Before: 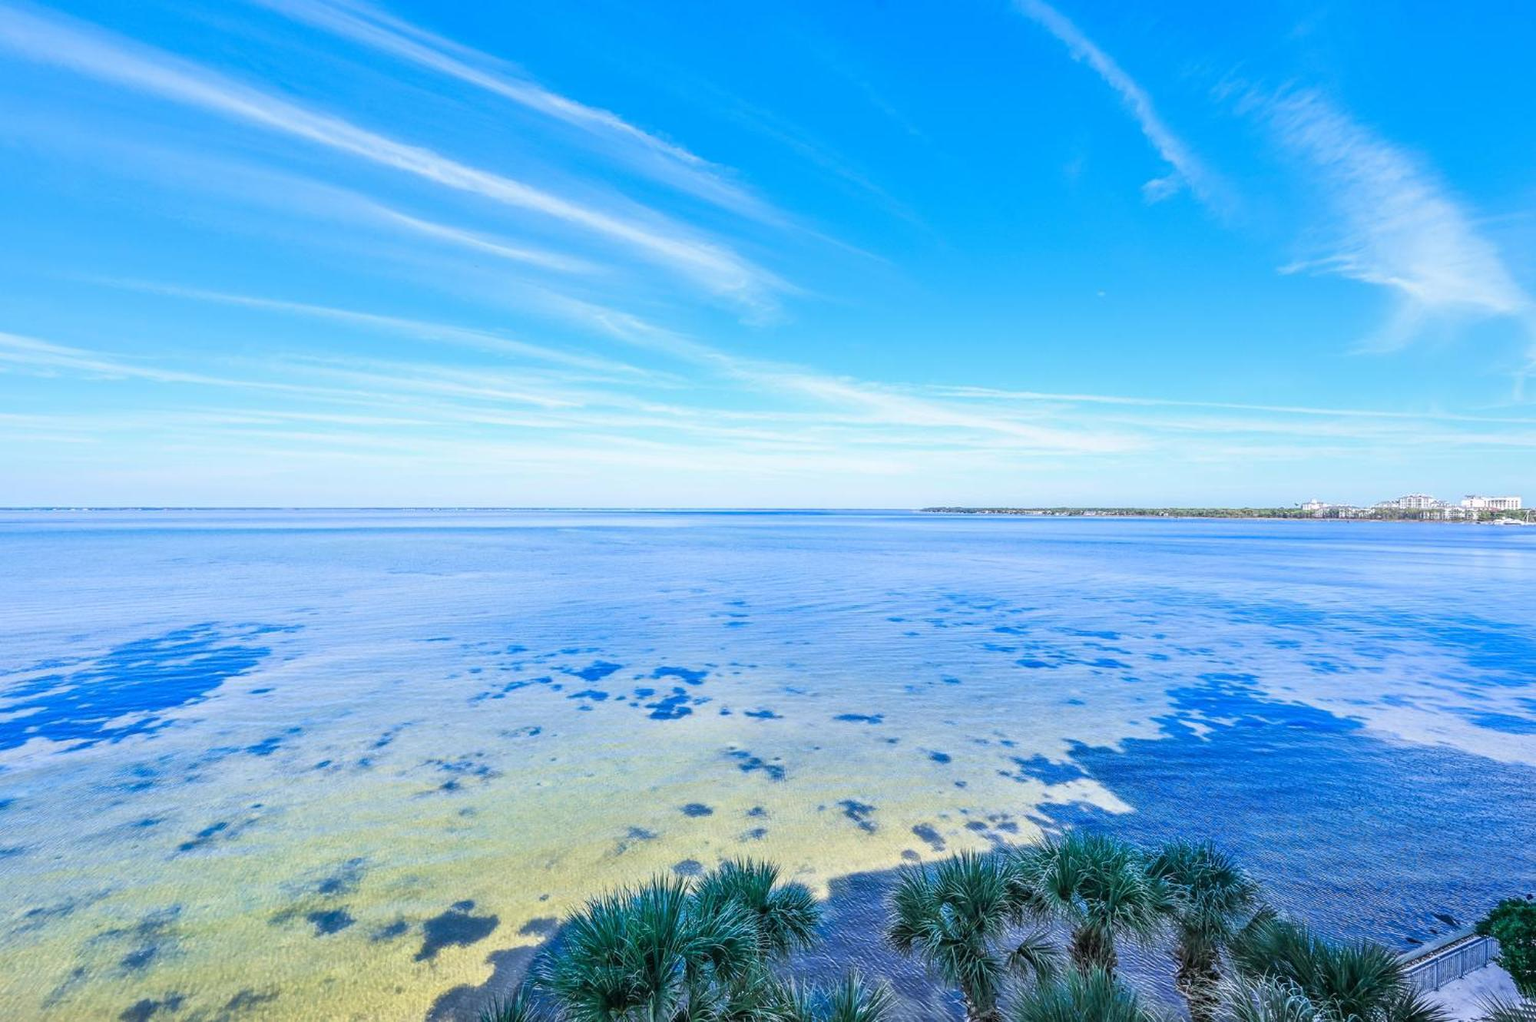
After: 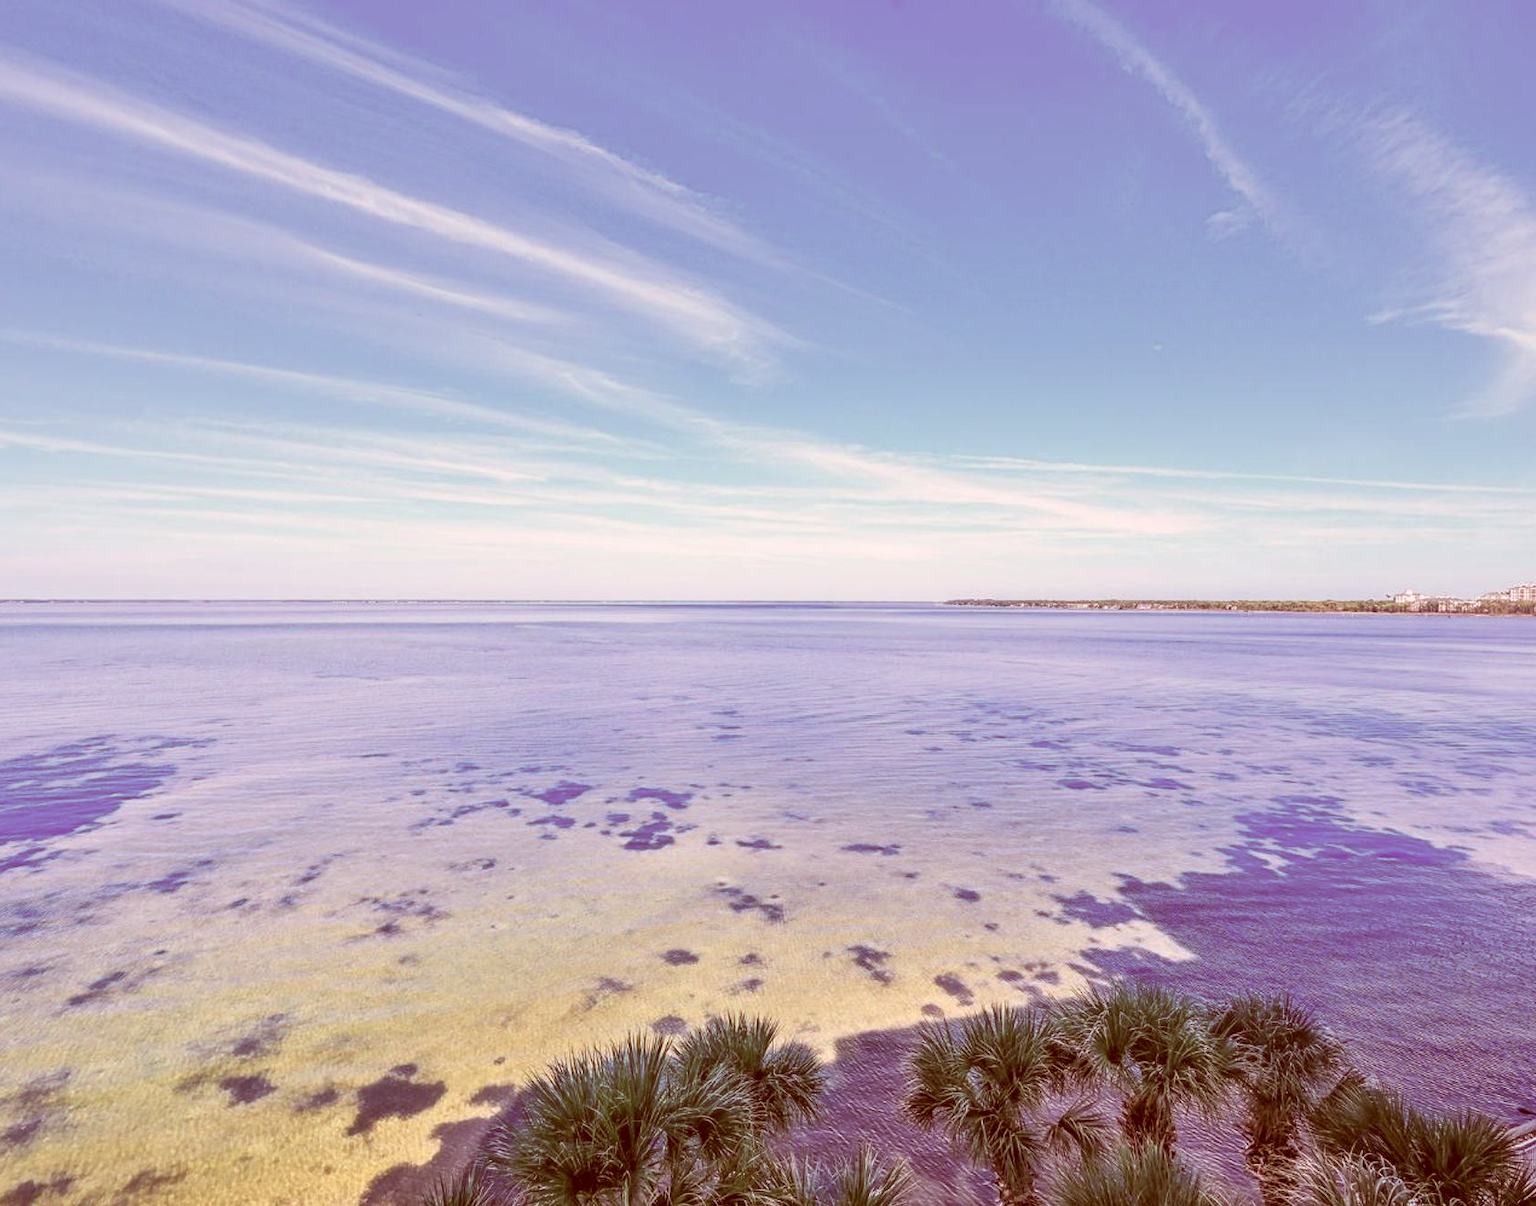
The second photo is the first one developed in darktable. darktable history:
crop: left 7.947%, right 7.379%
color correction: highlights a* 9.12, highlights b* 8.46, shadows a* 39.38, shadows b* 39.27, saturation 0.81
